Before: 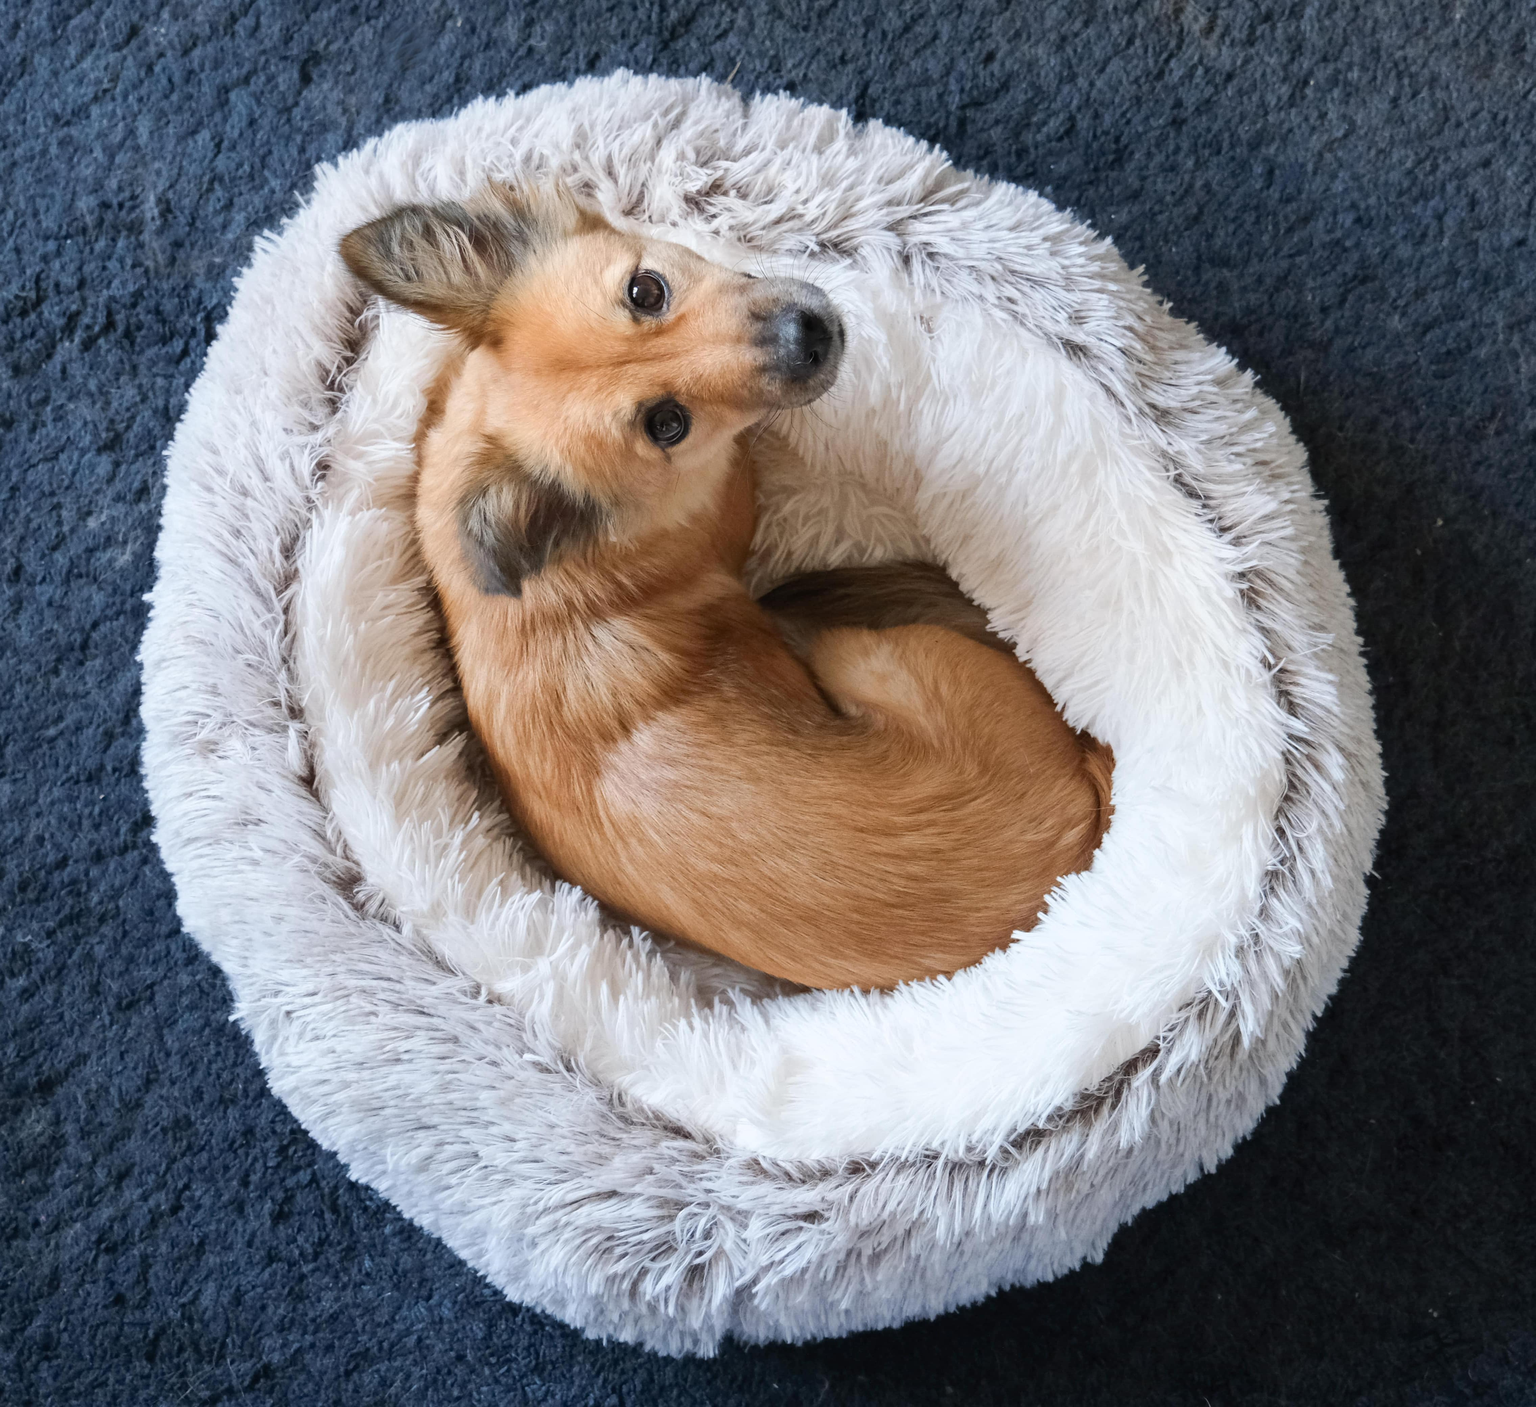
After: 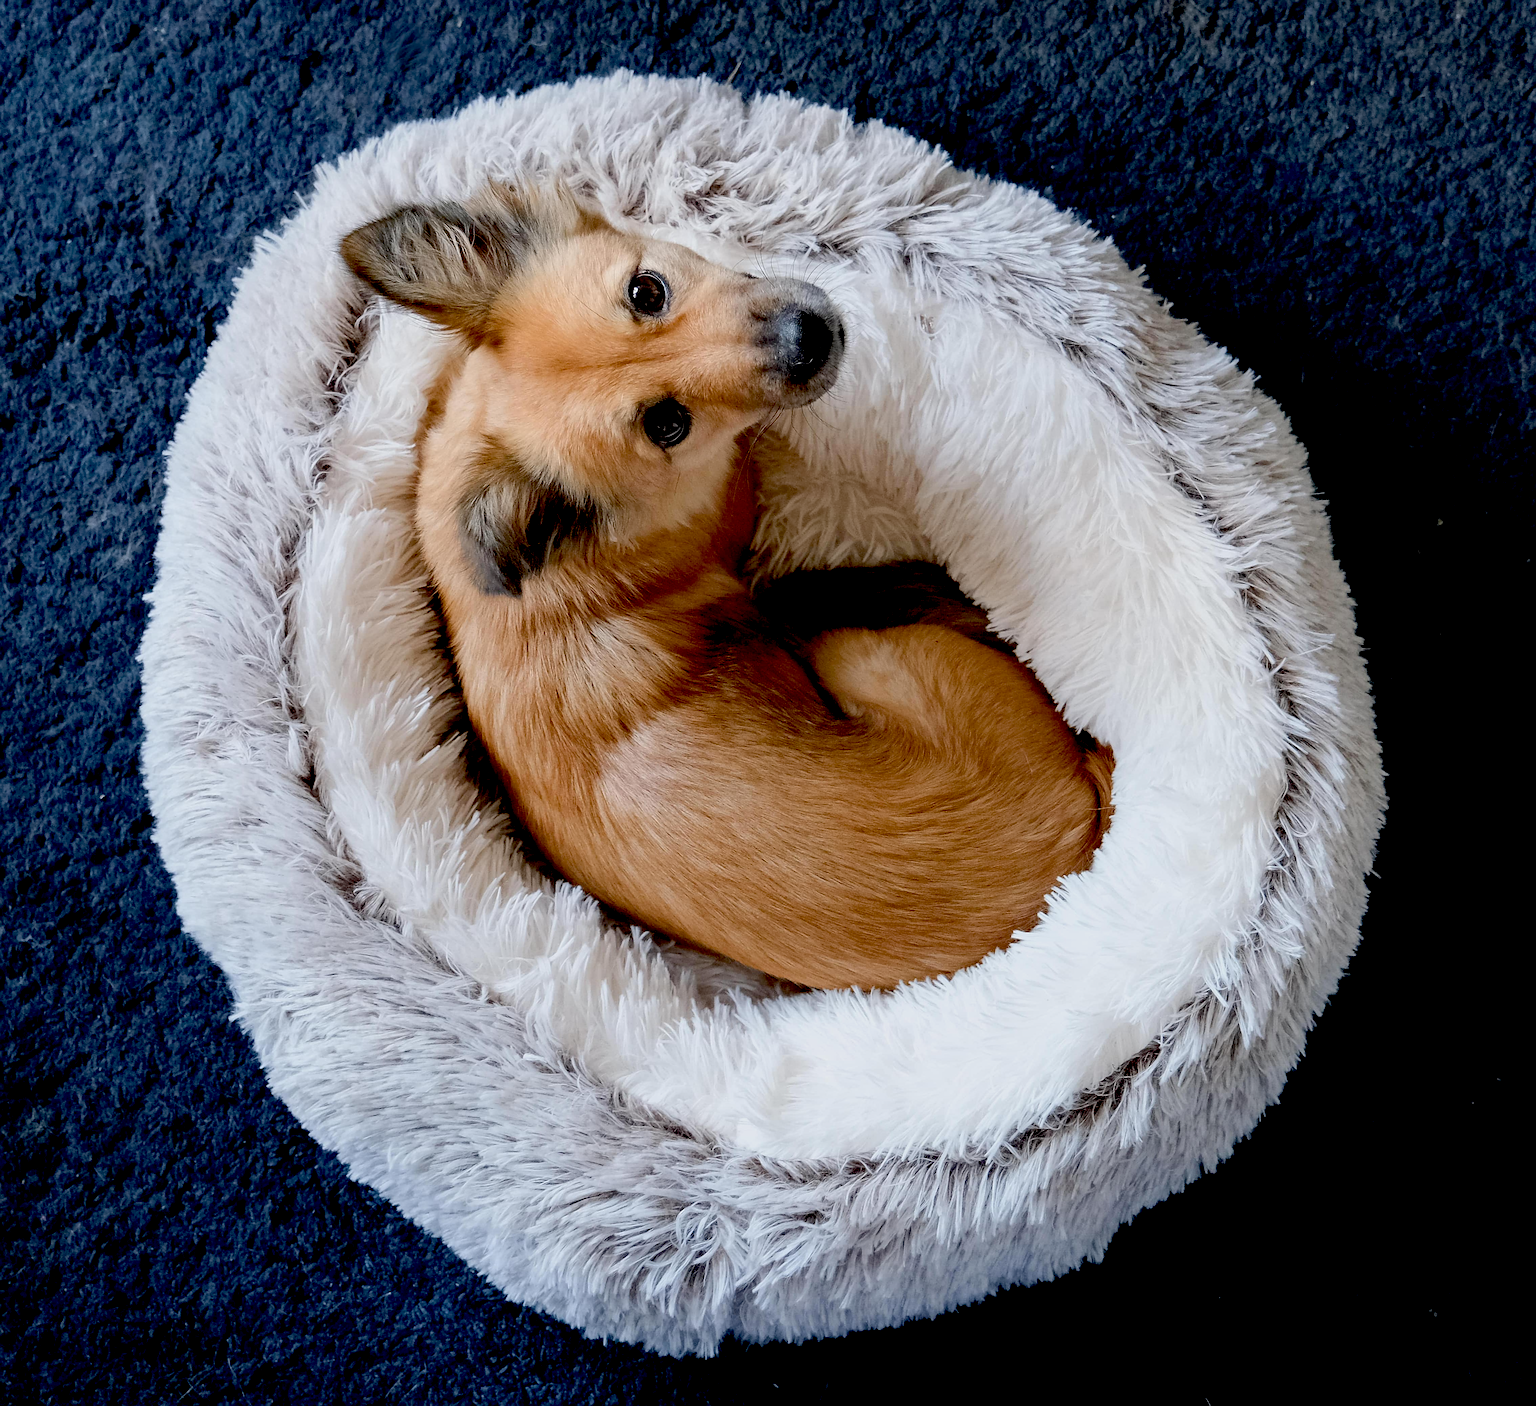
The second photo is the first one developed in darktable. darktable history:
sharpen: radius 1.4, amount 1.25, threshold 0.7
exposure: black level correction 0.046, exposure -0.228 EV, compensate highlight preservation false
